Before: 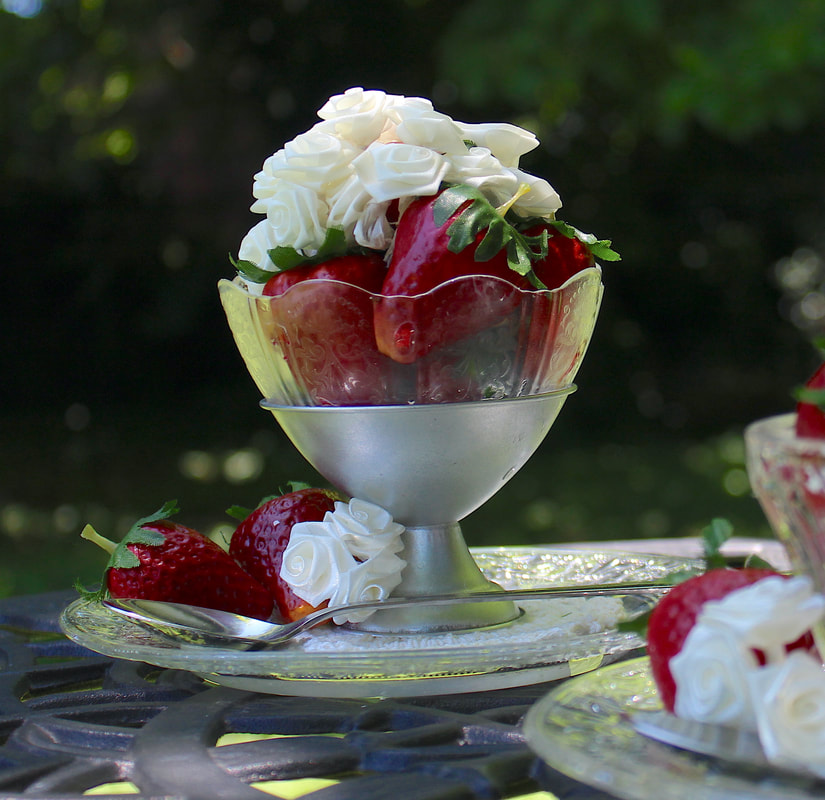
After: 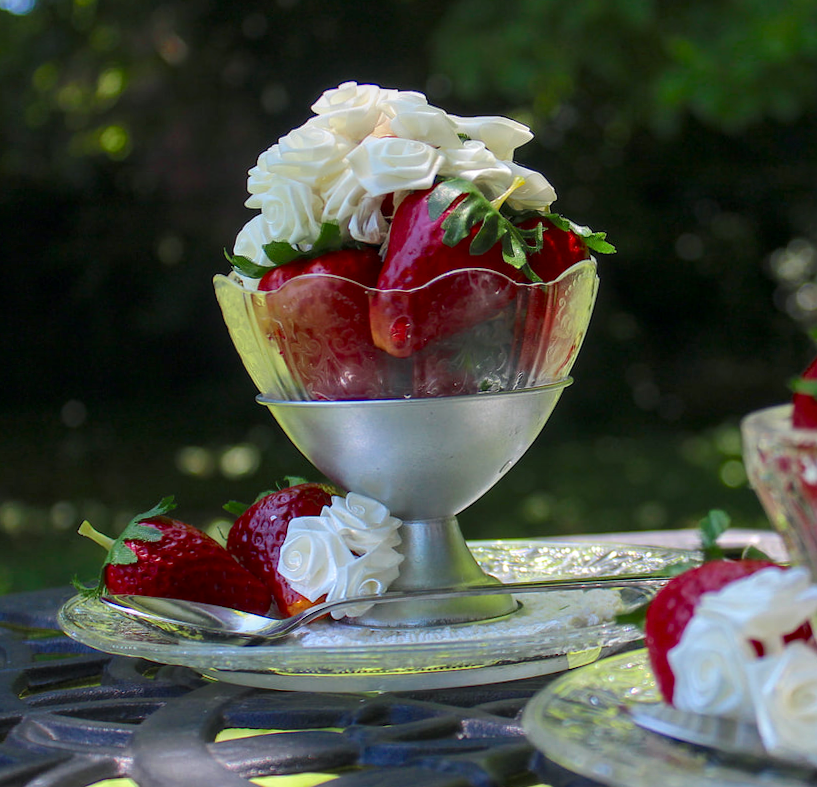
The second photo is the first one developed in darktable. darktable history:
contrast brightness saturation: contrast 0.04, saturation 0.16
rotate and perspective: rotation -0.45°, automatic cropping original format, crop left 0.008, crop right 0.992, crop top 0.012, crop bottom 0.988
local contrast: on, module defaults
